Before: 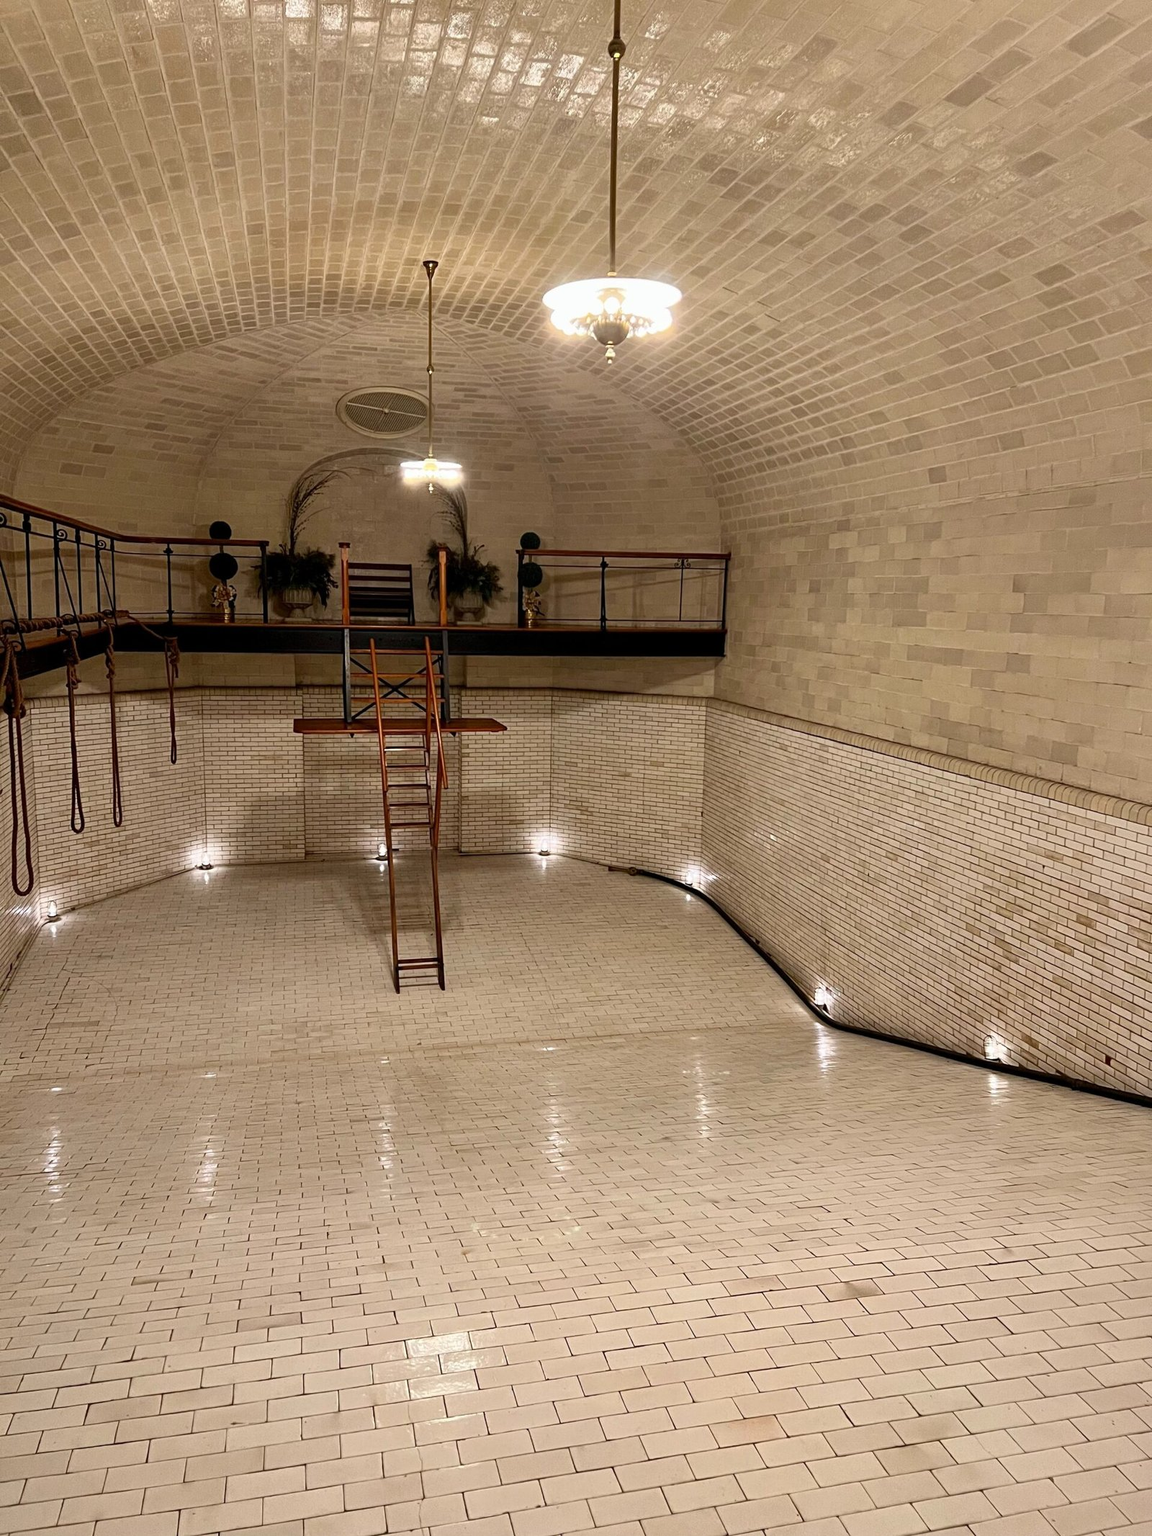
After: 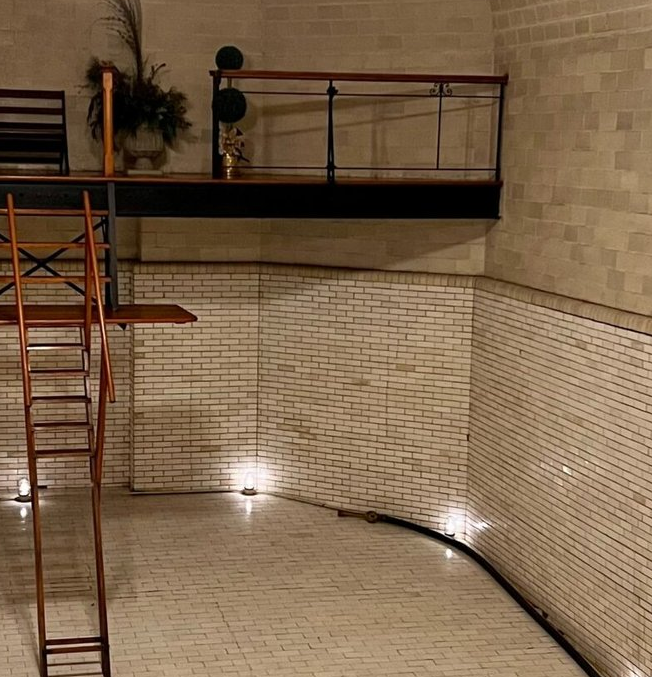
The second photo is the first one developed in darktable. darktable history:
crop: left 31.722%, top 32.49%, right 27.514%, bottom 35.751%
